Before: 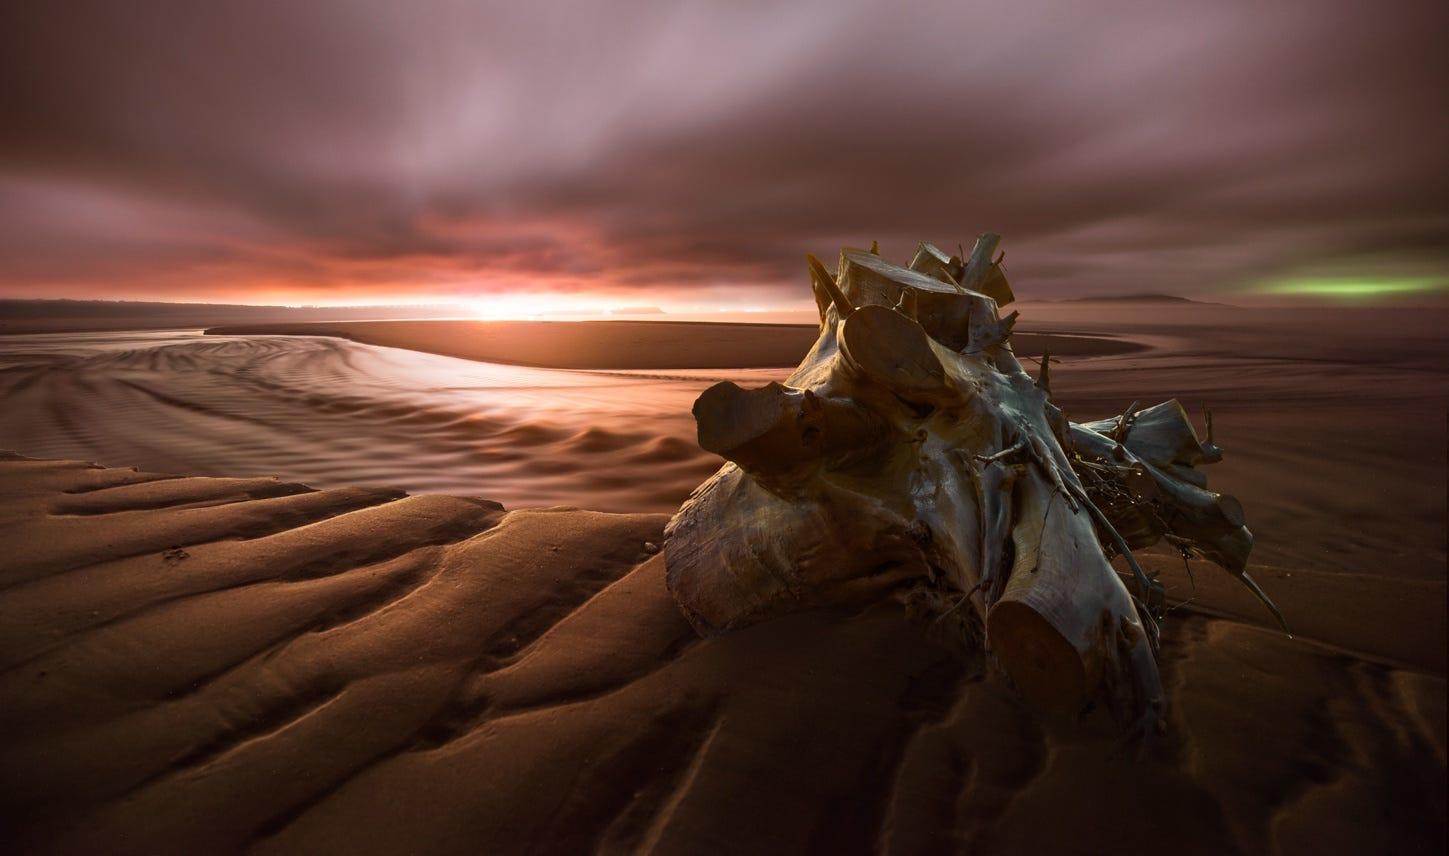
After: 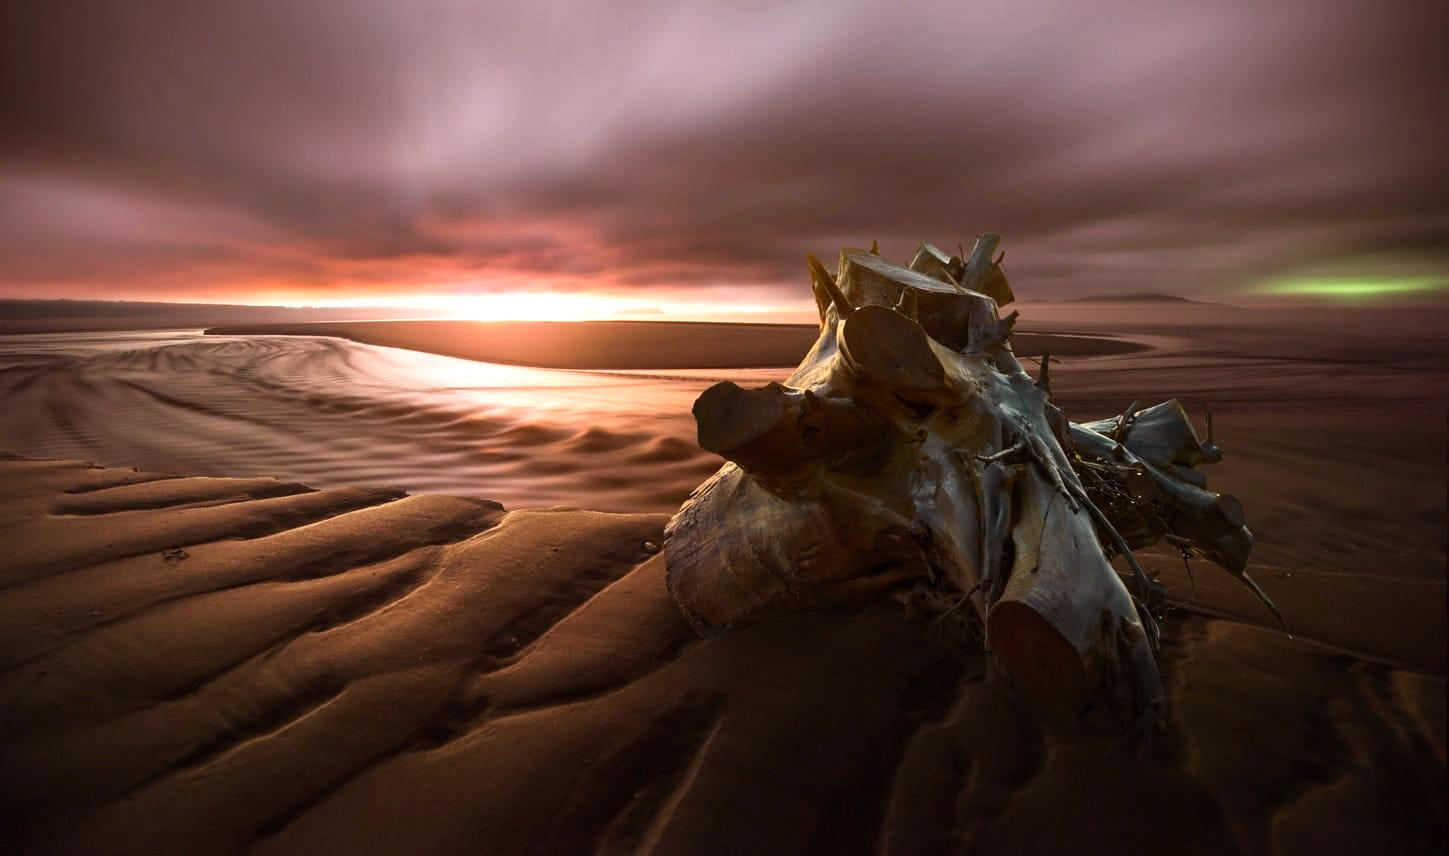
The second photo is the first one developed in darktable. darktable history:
tone equalizer: -8 EV -0.434 EV, -7 EV -0.361 EV, -6 EV -0.305 EV, -5 EV -0.221 EV, -3 EV 0.255 EV, -2 EV 0.305 EV, -1 EV 0.401 EV, +0 EV 0.421 EV
